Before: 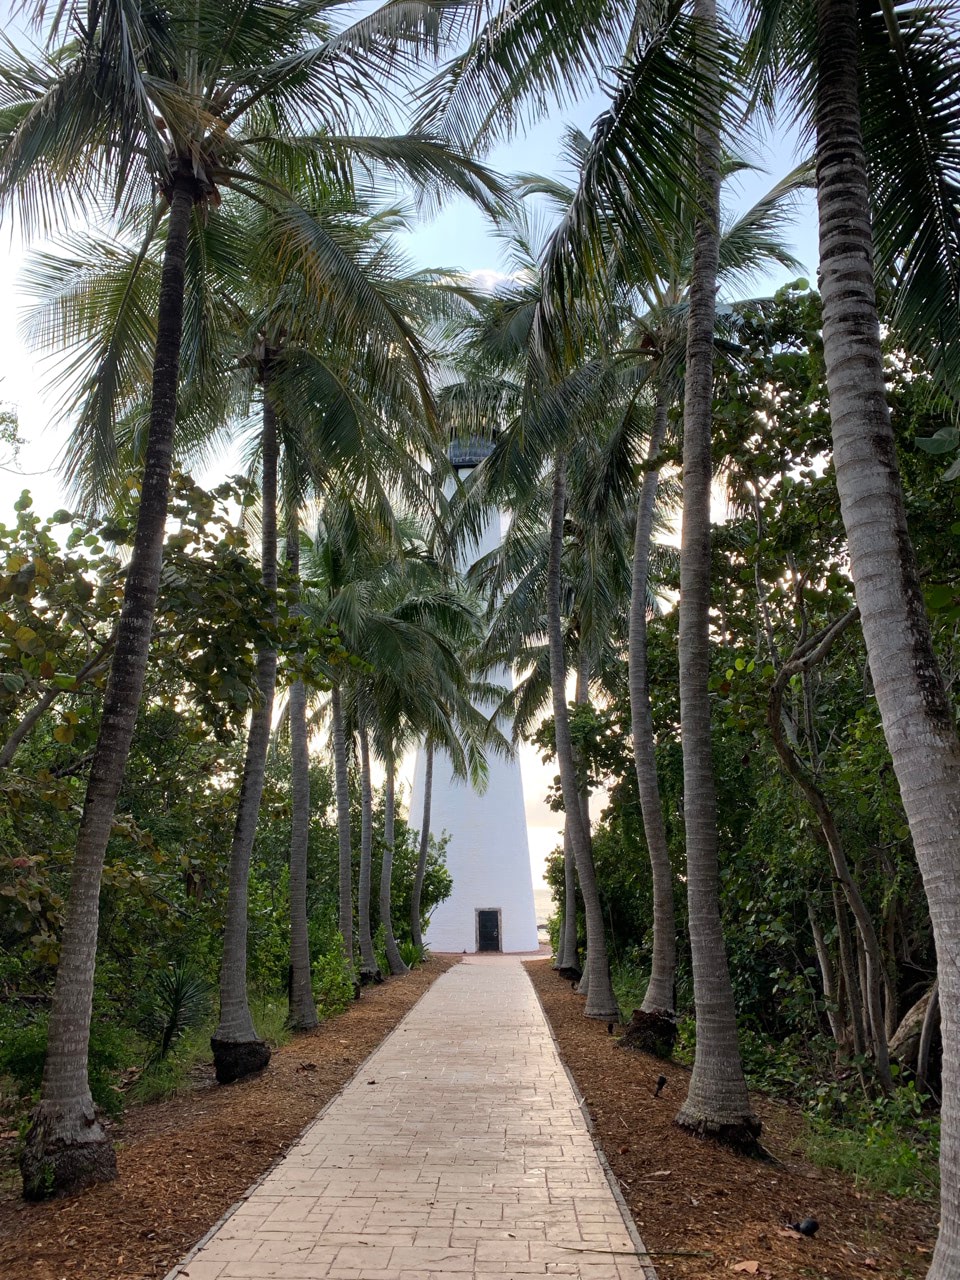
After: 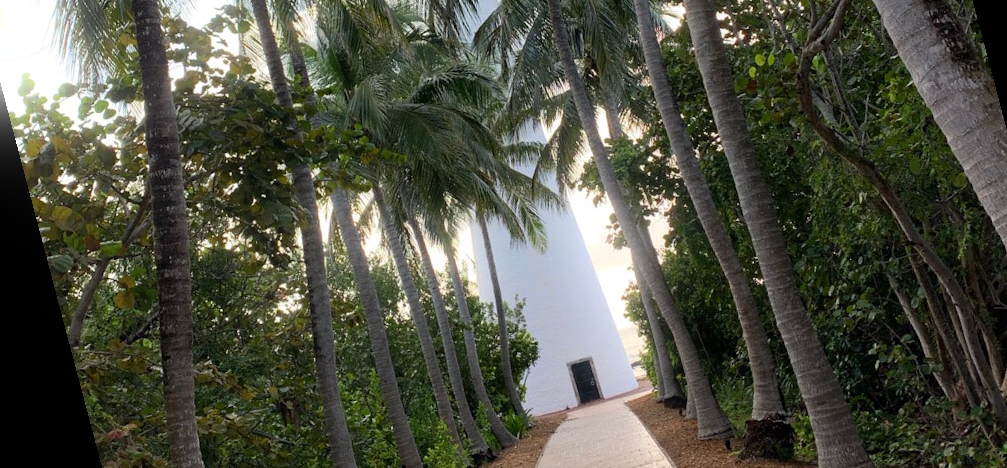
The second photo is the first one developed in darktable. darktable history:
rotate and perspective: rotation -14.8°, crop left 0.1, crop right 0.903, crop top 0.25, crop bottom 0.748
bloom: size 5%, threshold 95%, strength 15%
crop and rotate: top 36.435%
